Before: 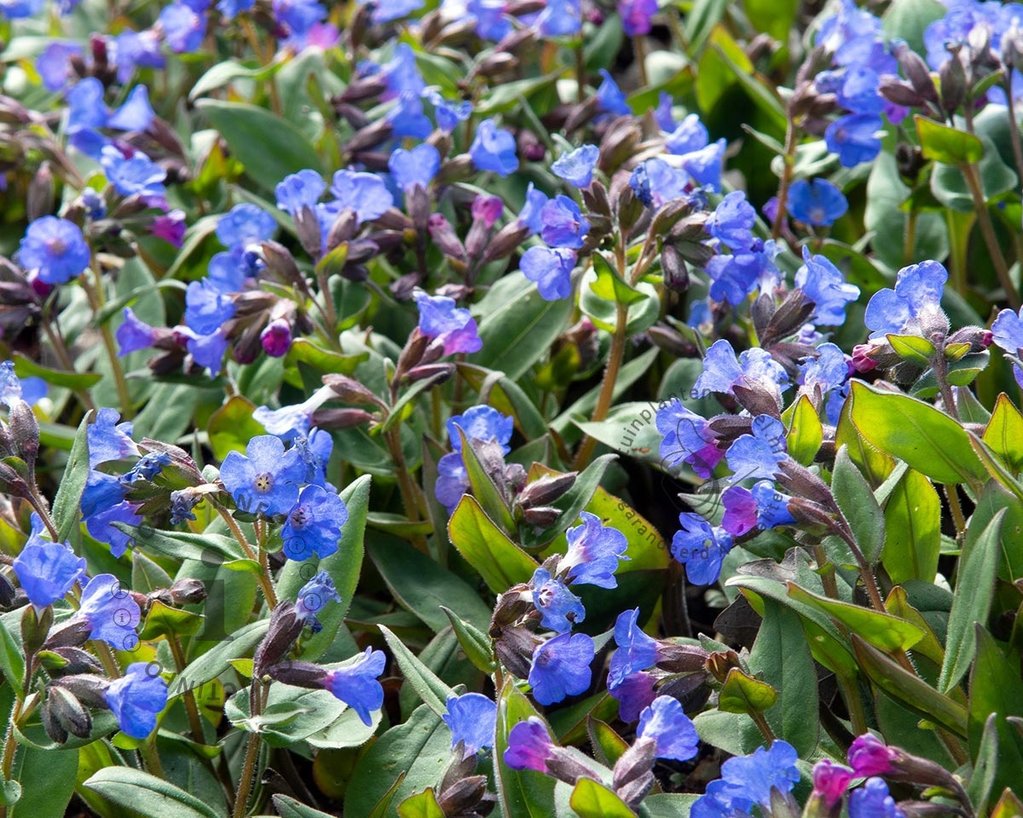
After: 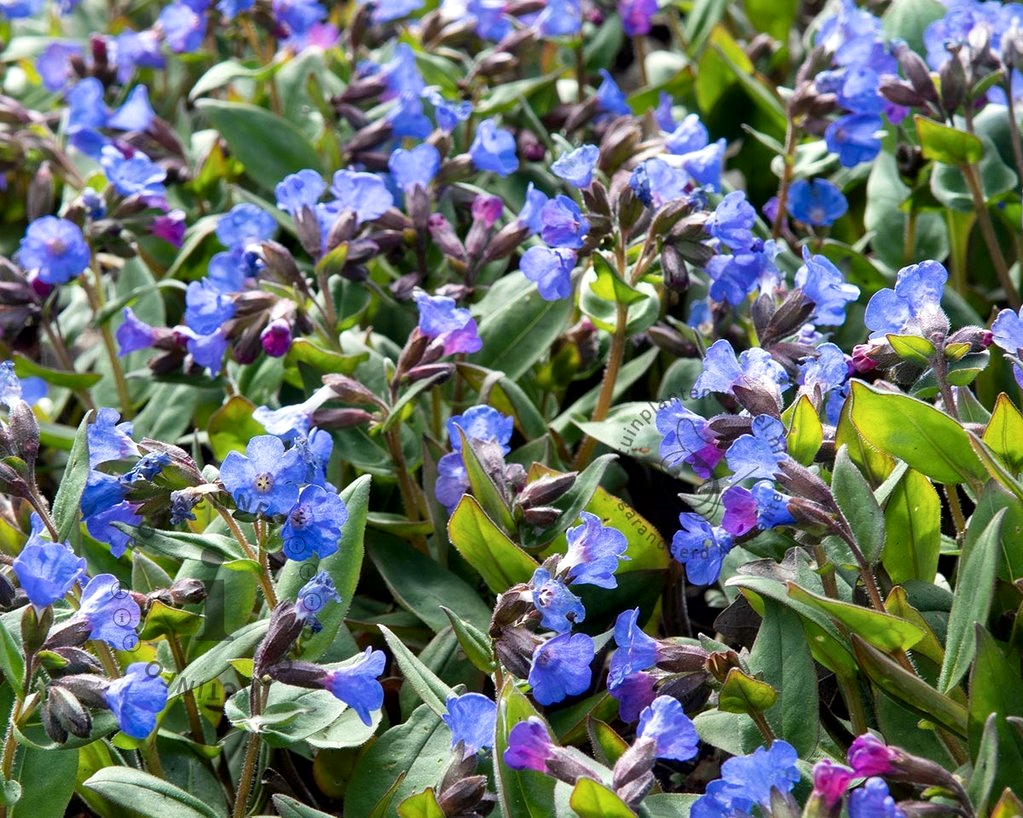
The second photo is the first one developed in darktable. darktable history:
local contrast: mode bilateral grid, contrast 20, coarseness 51, detail 139%, midtone range 0.2
base curve: curves: ch0 [(0, 0) (0.283, 0.295) (1, 1)], preserve colors none
